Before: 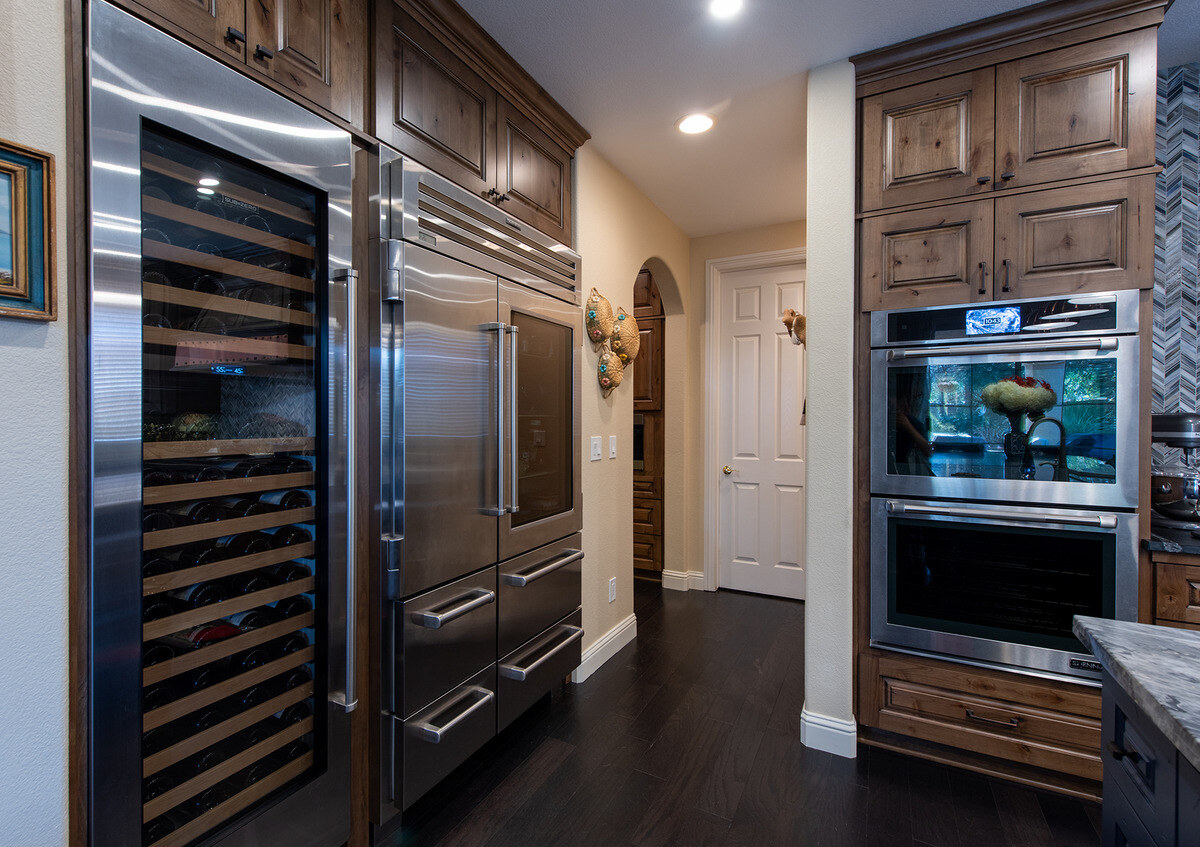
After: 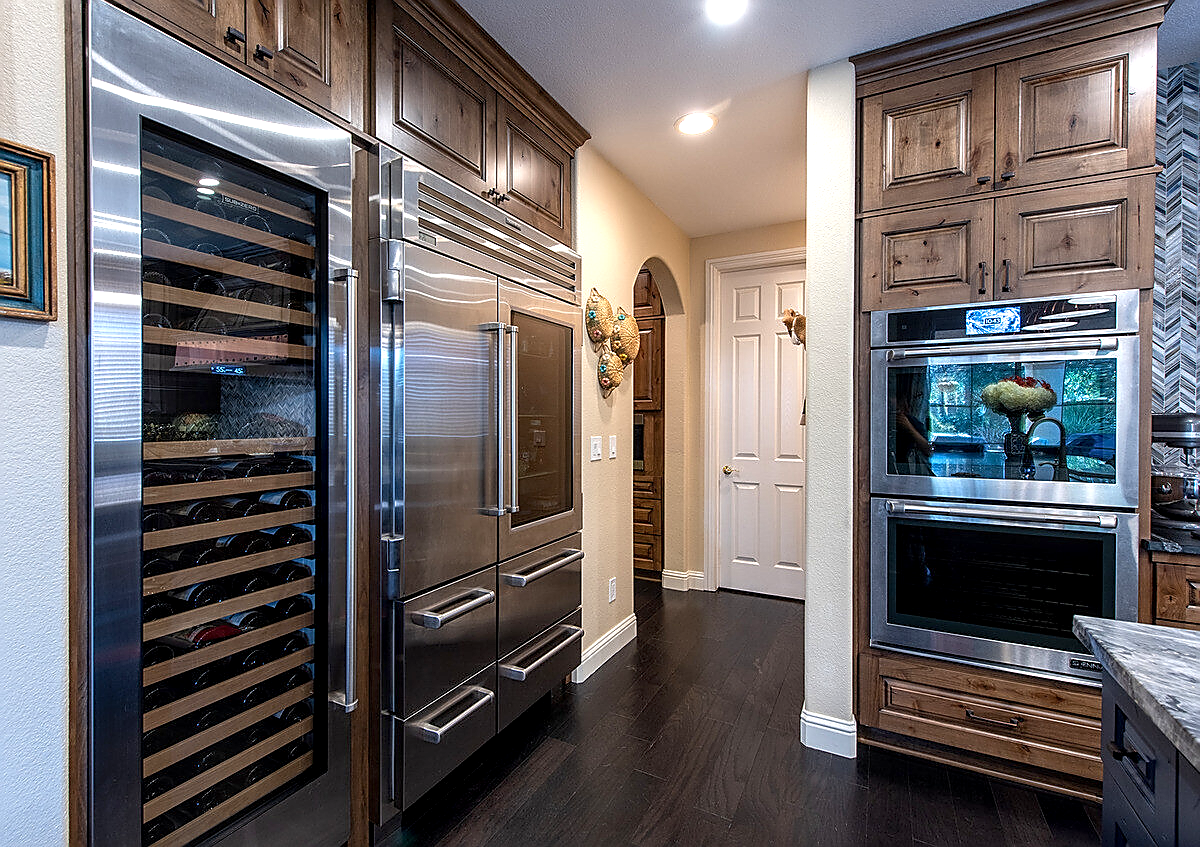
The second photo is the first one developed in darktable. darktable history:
exposure: black level correction 0.001, exposure 0.677 EV, compensate exposure bias true, compensate highlight preservation false
sharpen: radius 1.371, amount 1.233, threshold 0.754
local contrast: on, module defaults
